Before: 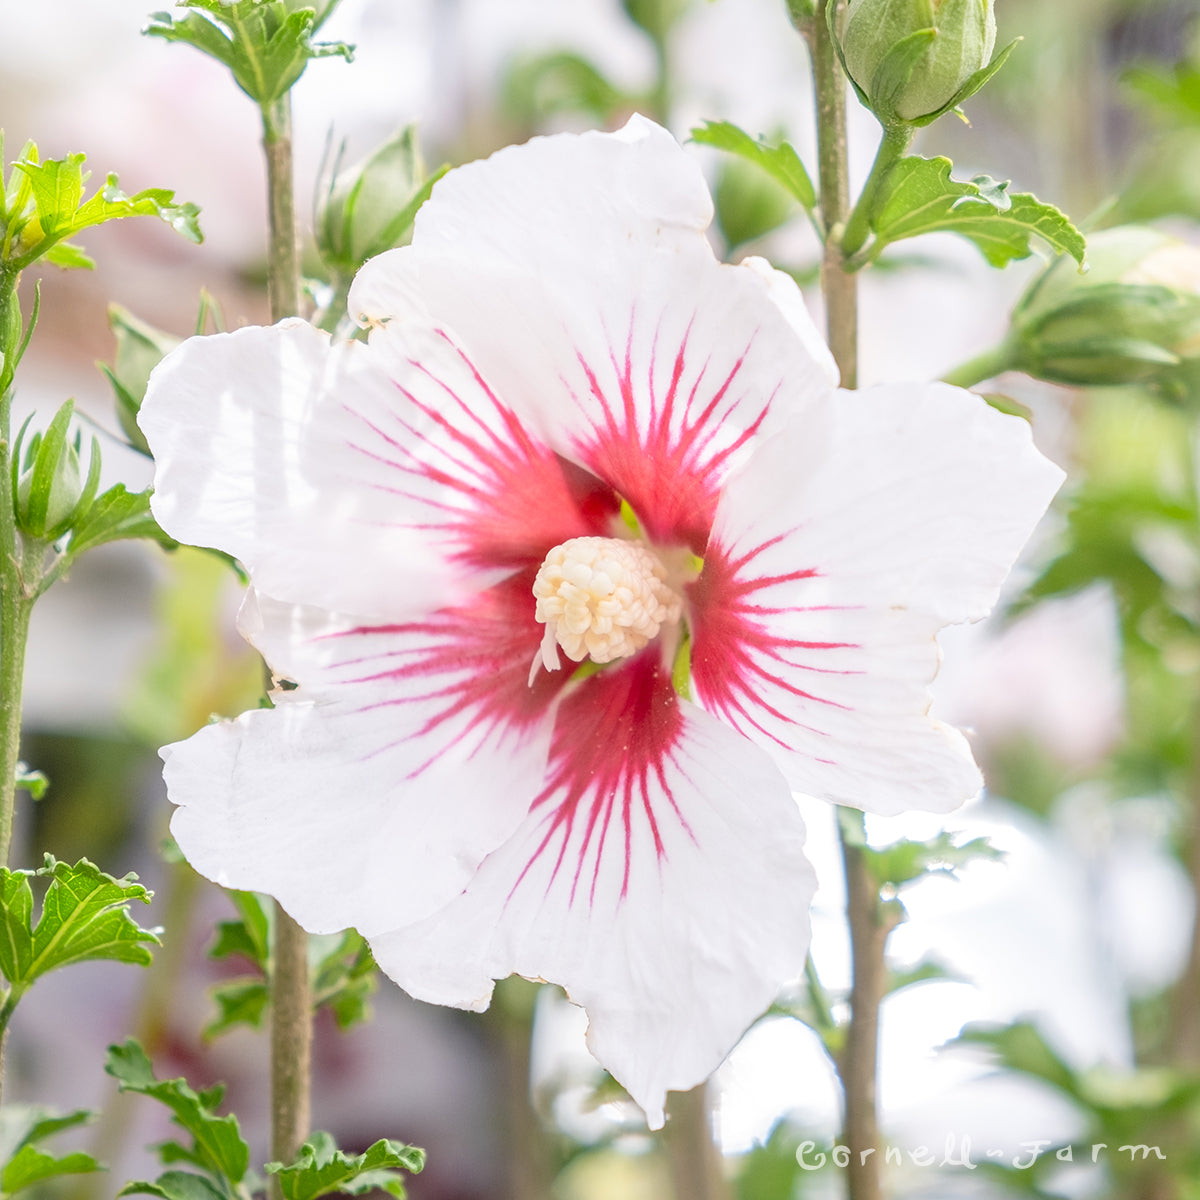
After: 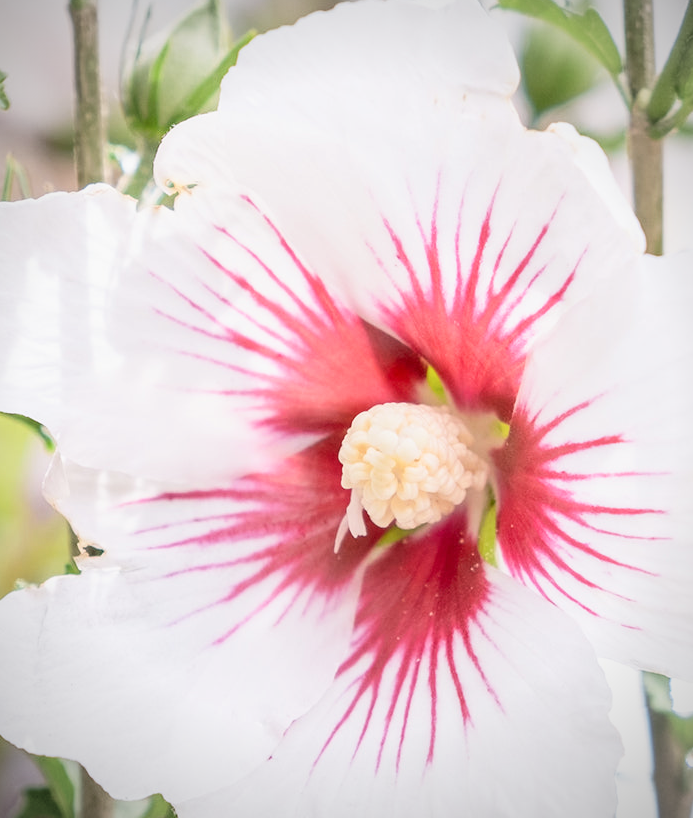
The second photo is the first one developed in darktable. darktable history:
crop: left 16.202%, top 11.208%, right 26.045%, bottom 20.557%
vignetting: on, module defaults
filmic rgb: black relative exposure -3.72 EV, white relative exposure 2.77 EV, dynamic range scaling -5.32%, hardness 3.03
